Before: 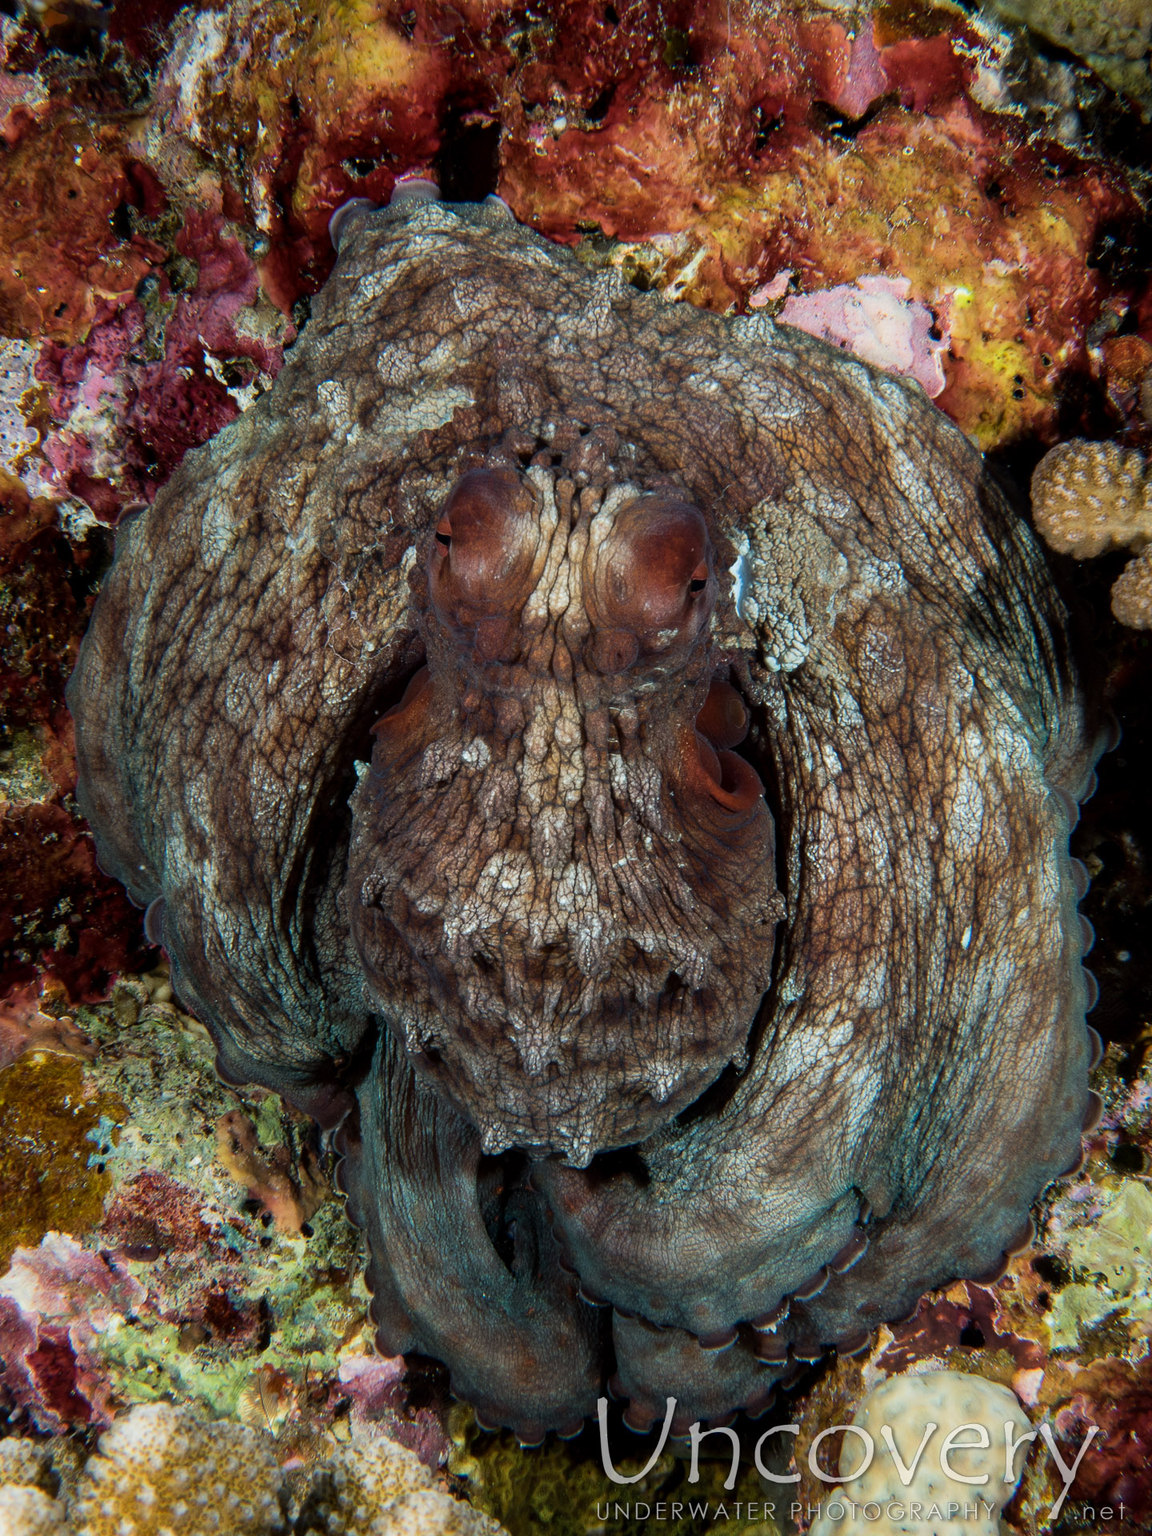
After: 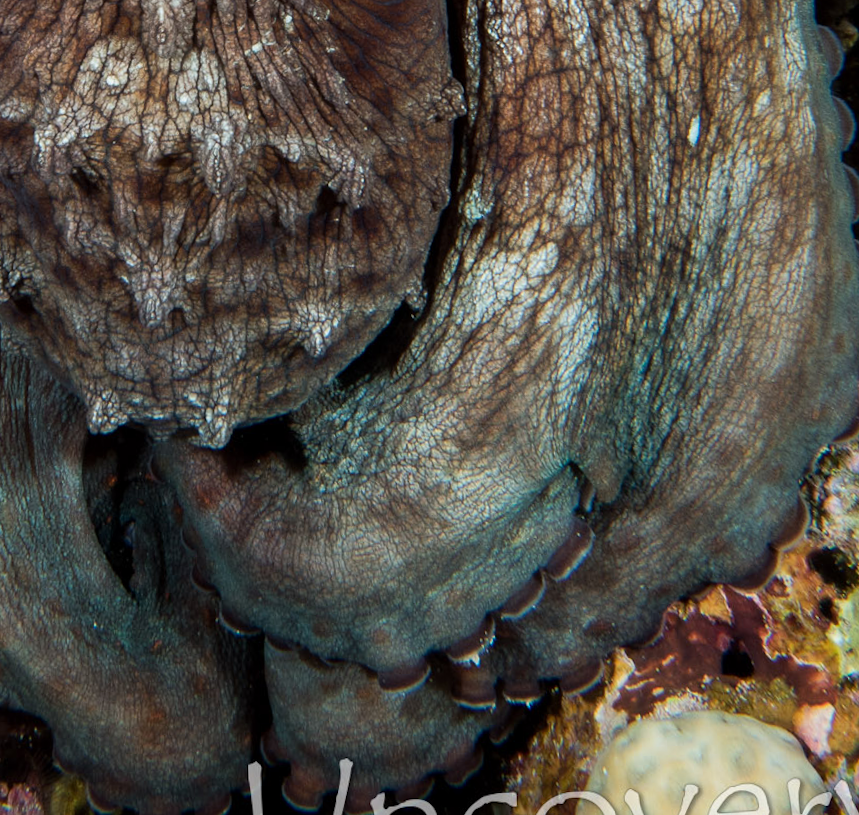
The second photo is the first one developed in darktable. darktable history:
crop and rotate: left 35.509%, top 50.238%, bottom 4.934%
rotate and perspective: rotation -1.68°, lens shift (vertical) -0.146, crop left 0.049, crop right 0.912, crop top 0.032, crop bottom 0.96
